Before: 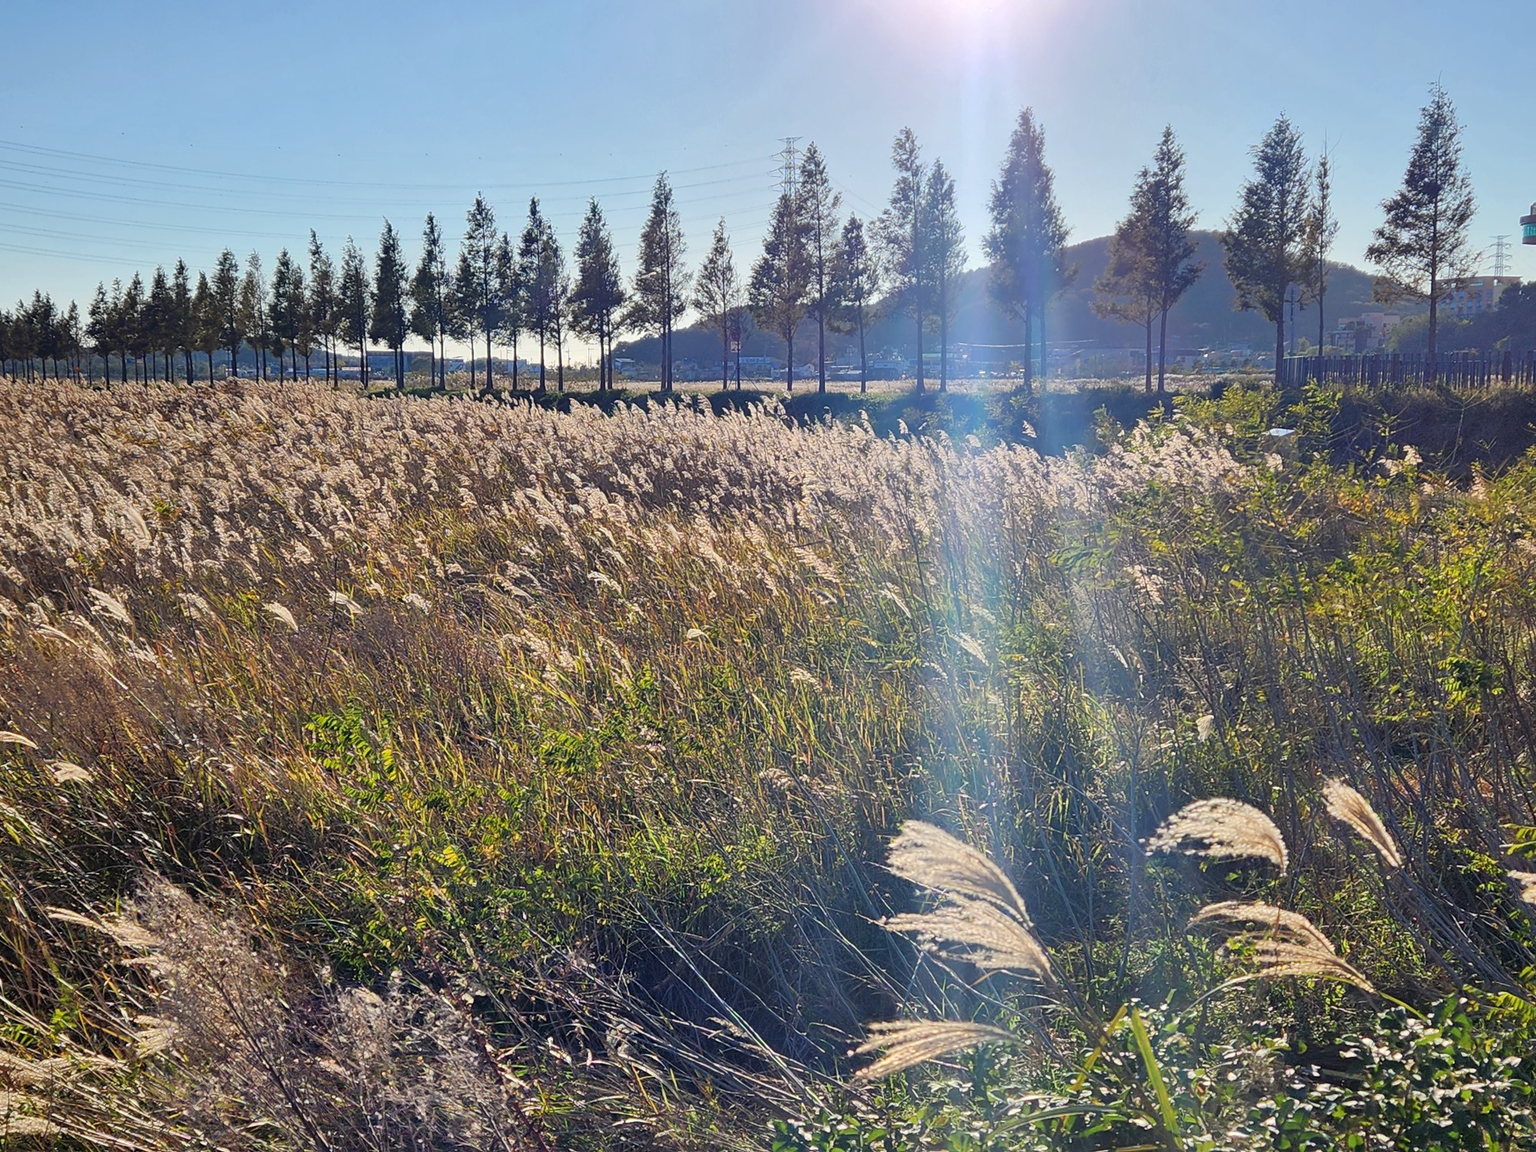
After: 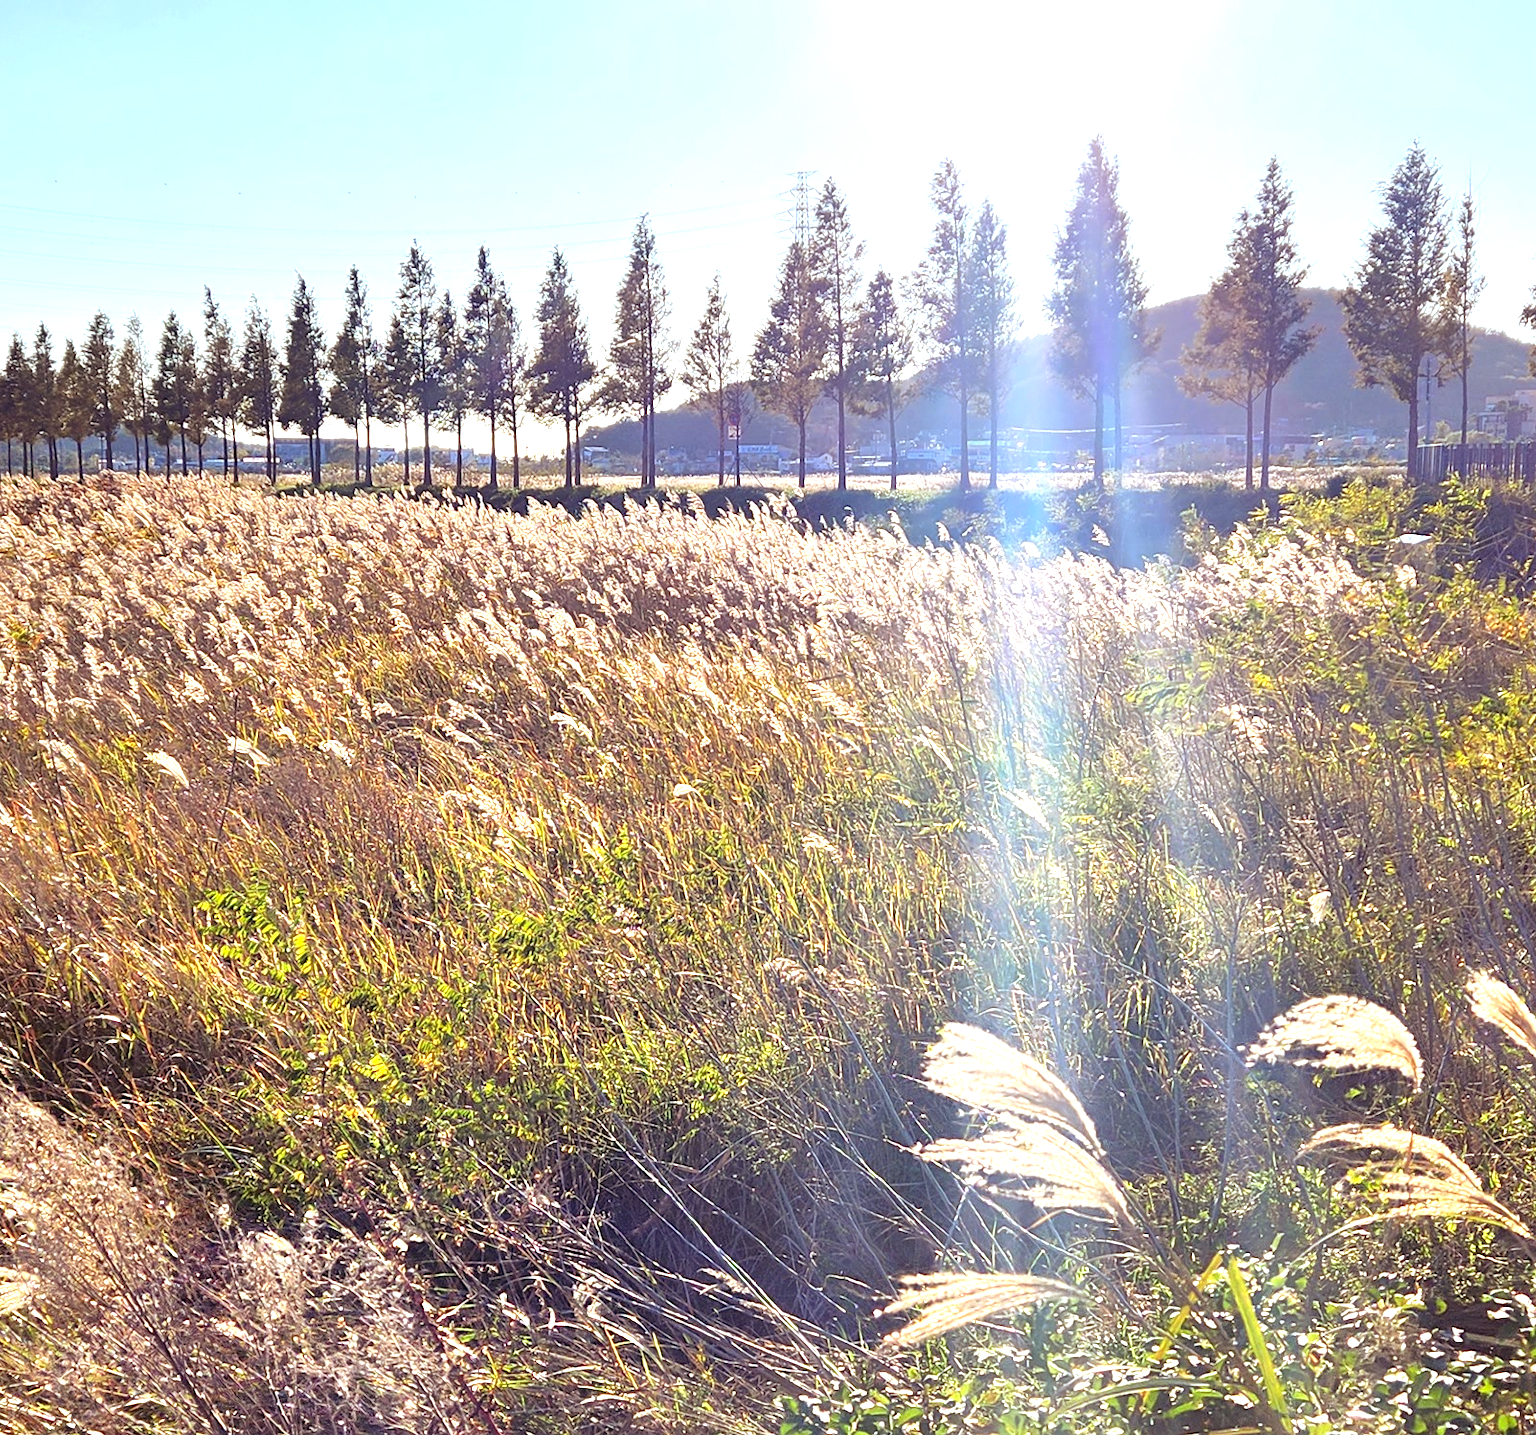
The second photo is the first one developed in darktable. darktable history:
rgb levels: mode RGB, independent channels, levels [[0, 0.474, 1], [0, 0.5, 1], [0, 0.5, 1]]
crop and rotate: left 9.597%, right 10.195%
rgb curve: curves: ch2 [(0, 0) (0.567, 0.512) (1, 1)], mode RGB, independent channels
exposure: exposure 1.16 EV, compensate exposure bias true, compensate highlight preservation false
